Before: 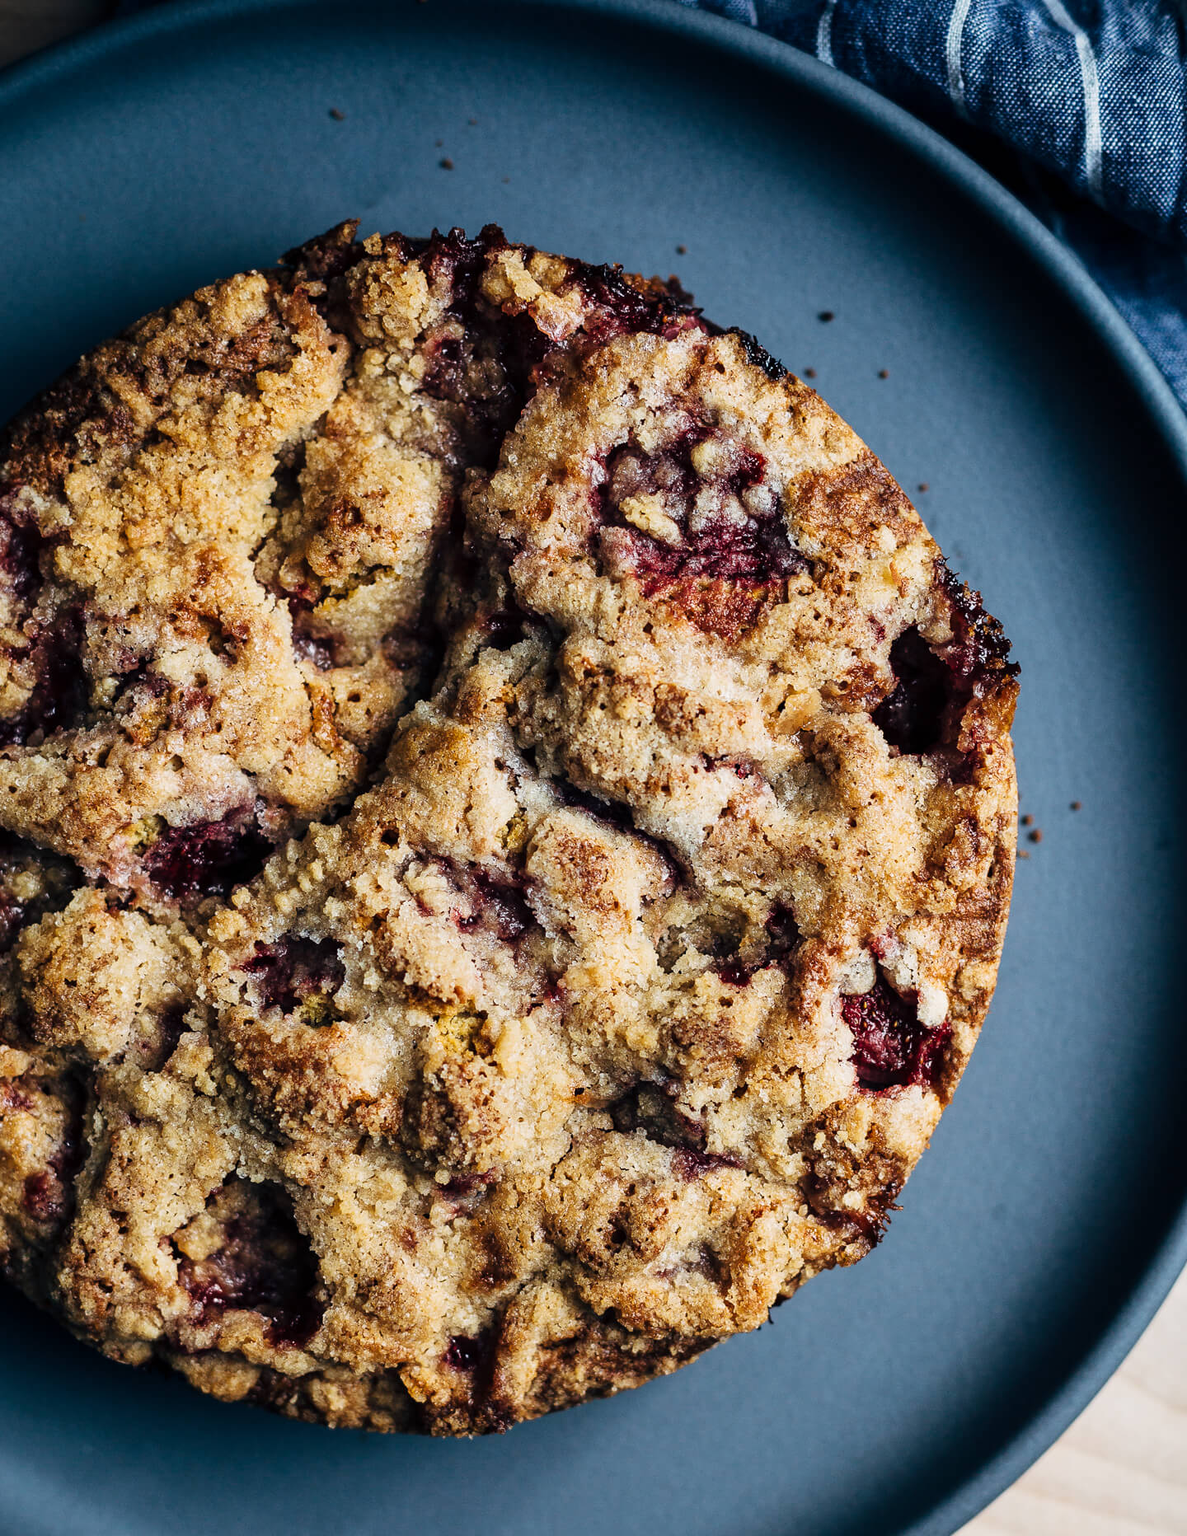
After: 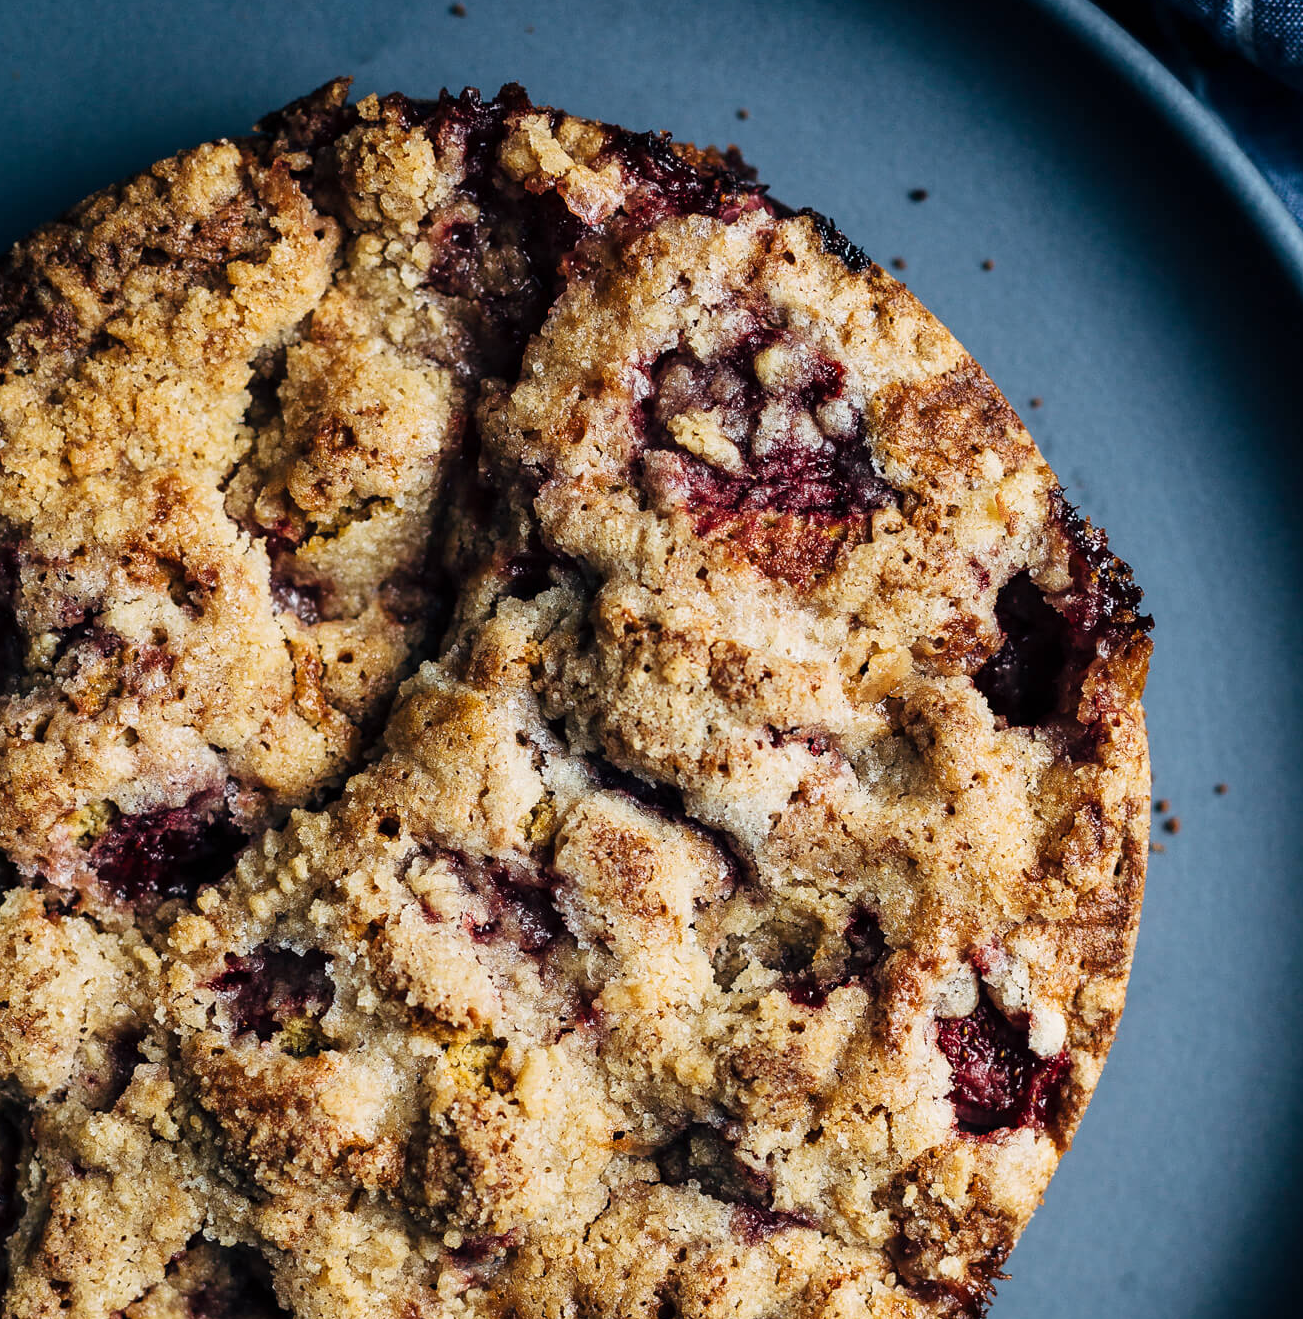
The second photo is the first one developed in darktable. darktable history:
crop: left 5.844%, top 10.178%, right 3.61%, bottom 19.055%
